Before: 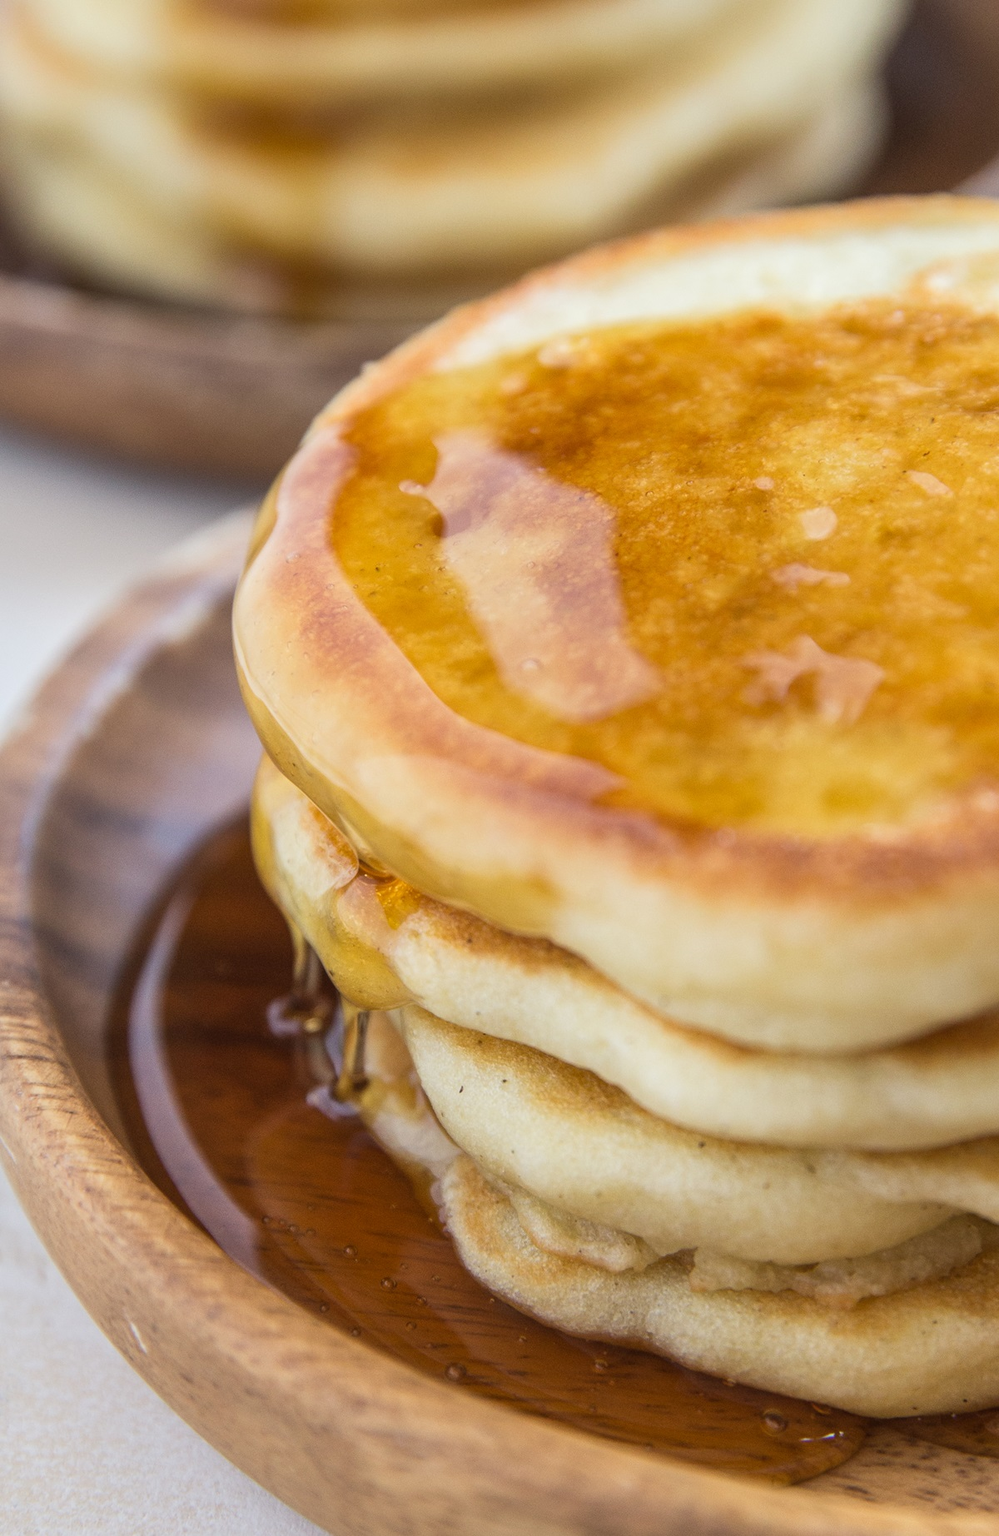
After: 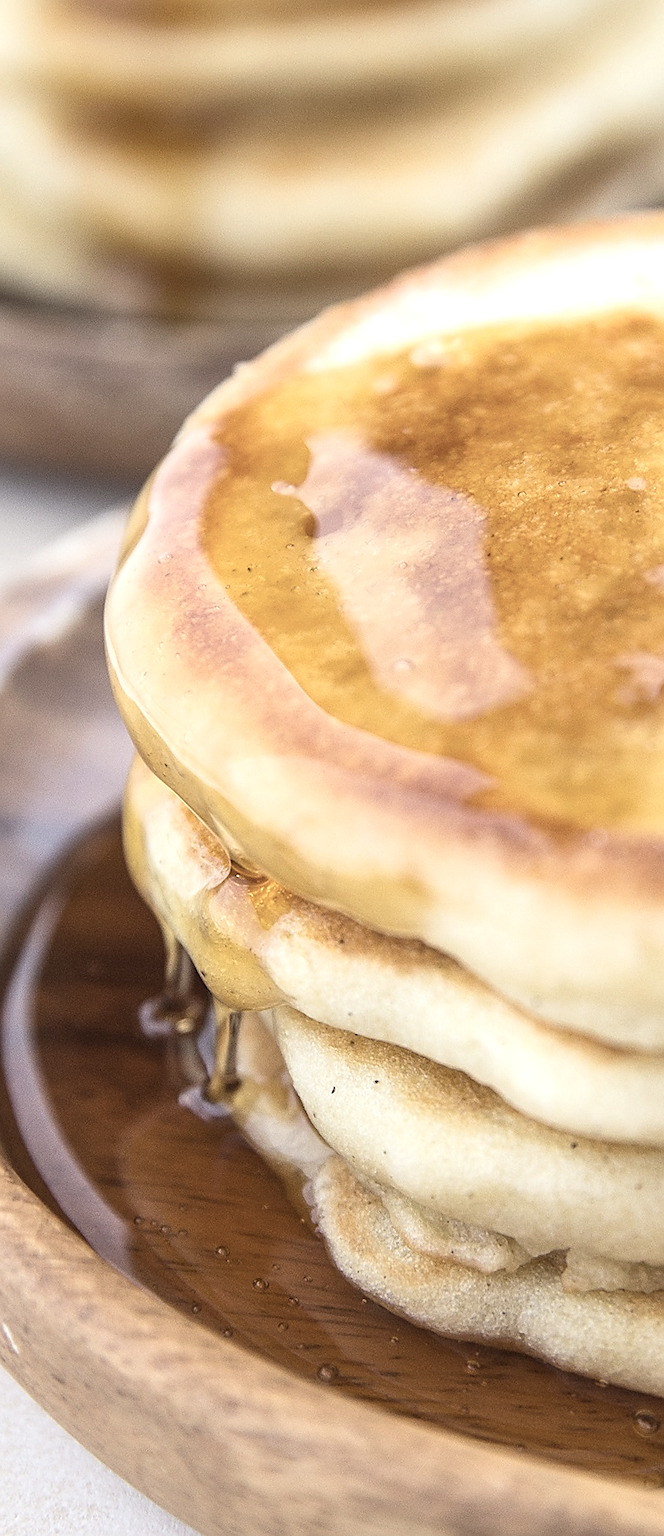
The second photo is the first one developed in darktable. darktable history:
crop and rotate: left 12.854%, right 20.58%
sharpen: radius 1.414, amount 1.238, threshold 0.803
contrast brightness saturation: contrast 0.102, saturation -0.351
exposure: black level correction 0, exposure 0.498 EV, compensate highlight preservation false
